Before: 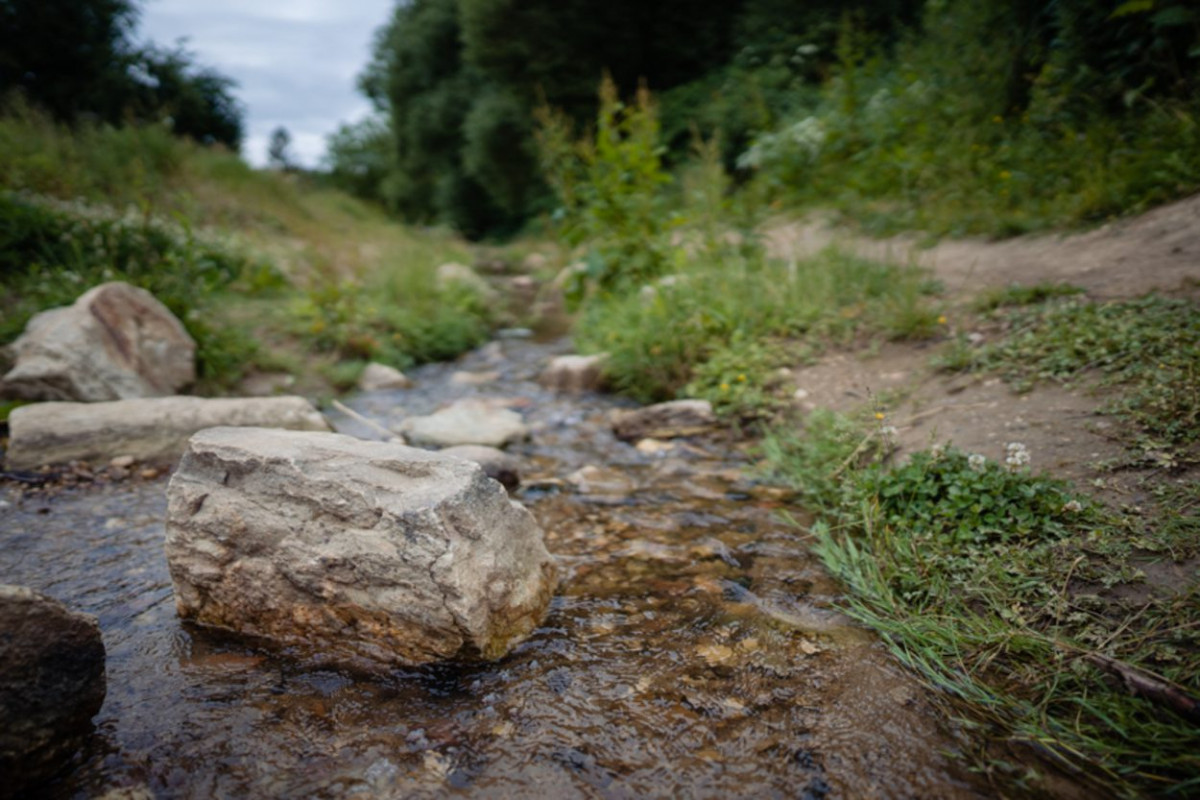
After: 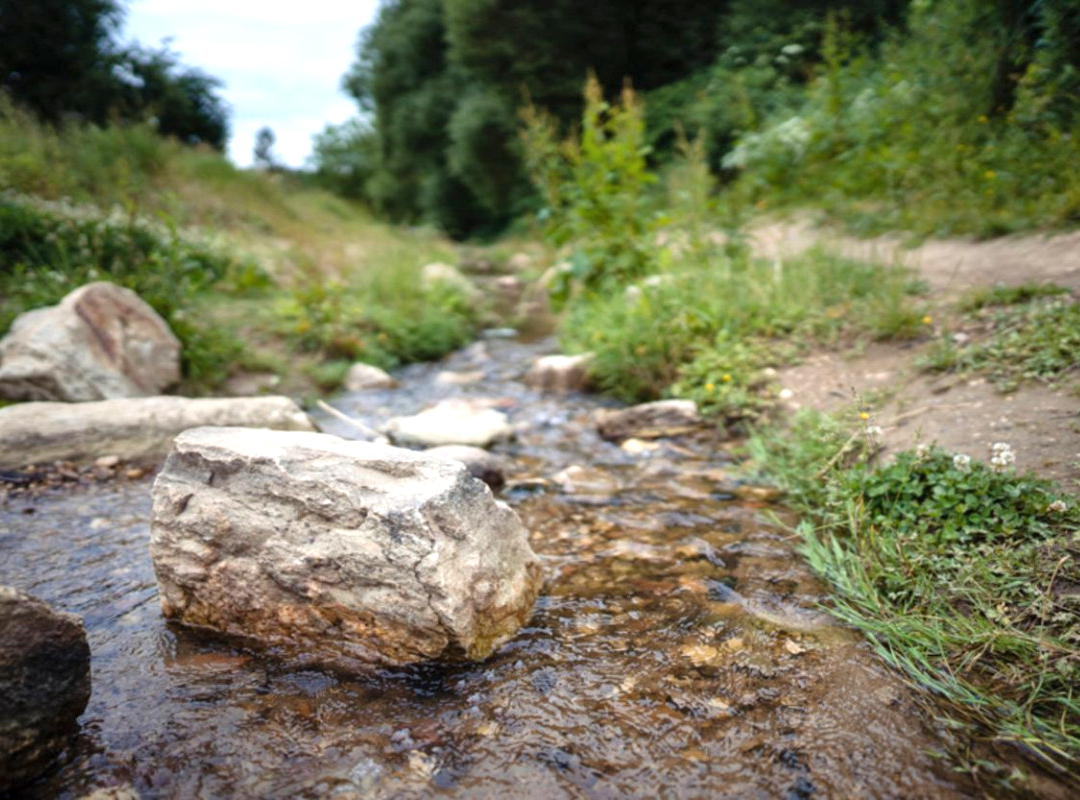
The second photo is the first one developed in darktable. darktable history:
color correction: highlights a* 0.082, highlights b* -0.638
shadows and highlights: soften with gaussian
crop and rotate: left 1.303%, right 8.676%
exposure: black level correction 0, exposure 0.931 EV, compensate exposure bias true, compensate highlight preservation false
